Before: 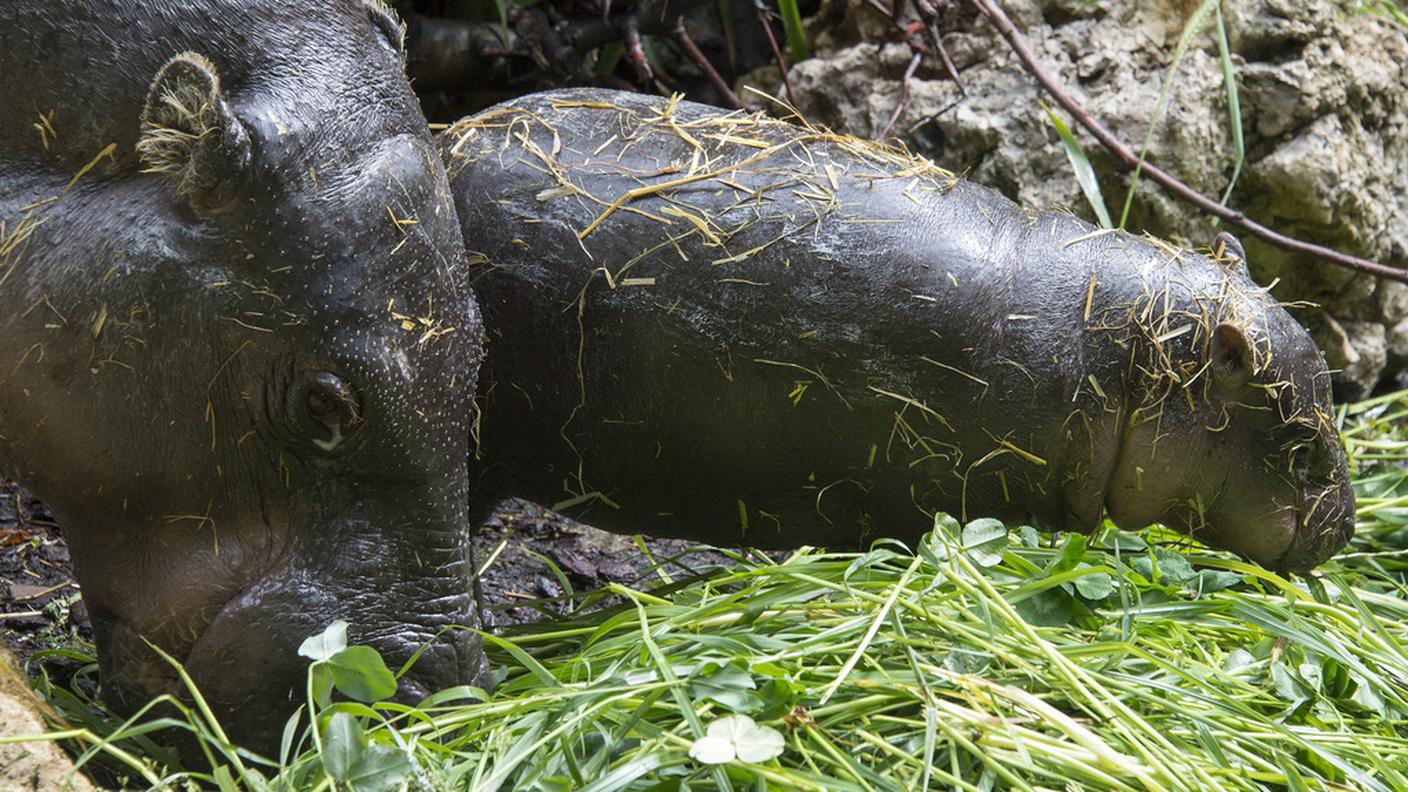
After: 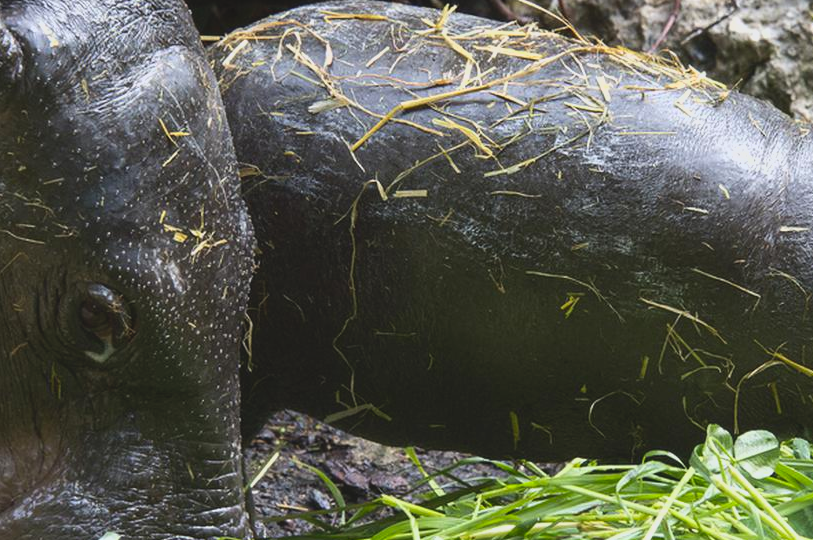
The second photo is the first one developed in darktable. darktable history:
lowpass: radius 0.1, contrast 0.85, saturation 1.1, unbound 0
crop: left 16.202%, top 11.208%, right 26.045%, bottom 20.557%
tone equalizer: -8 EV -0.417 EV, -7 EV -0.389 EV, -6 EV -0.333 EV, -5 EV -0.222 EV, -3 EV 0.222 EV, -2 EV 0.333 EV, -1 EV 0.389 EV, +0 EV 0.417 EV, edges refinement/feathering 500, mask exposure compensation -1.57 EV, preserve details no
